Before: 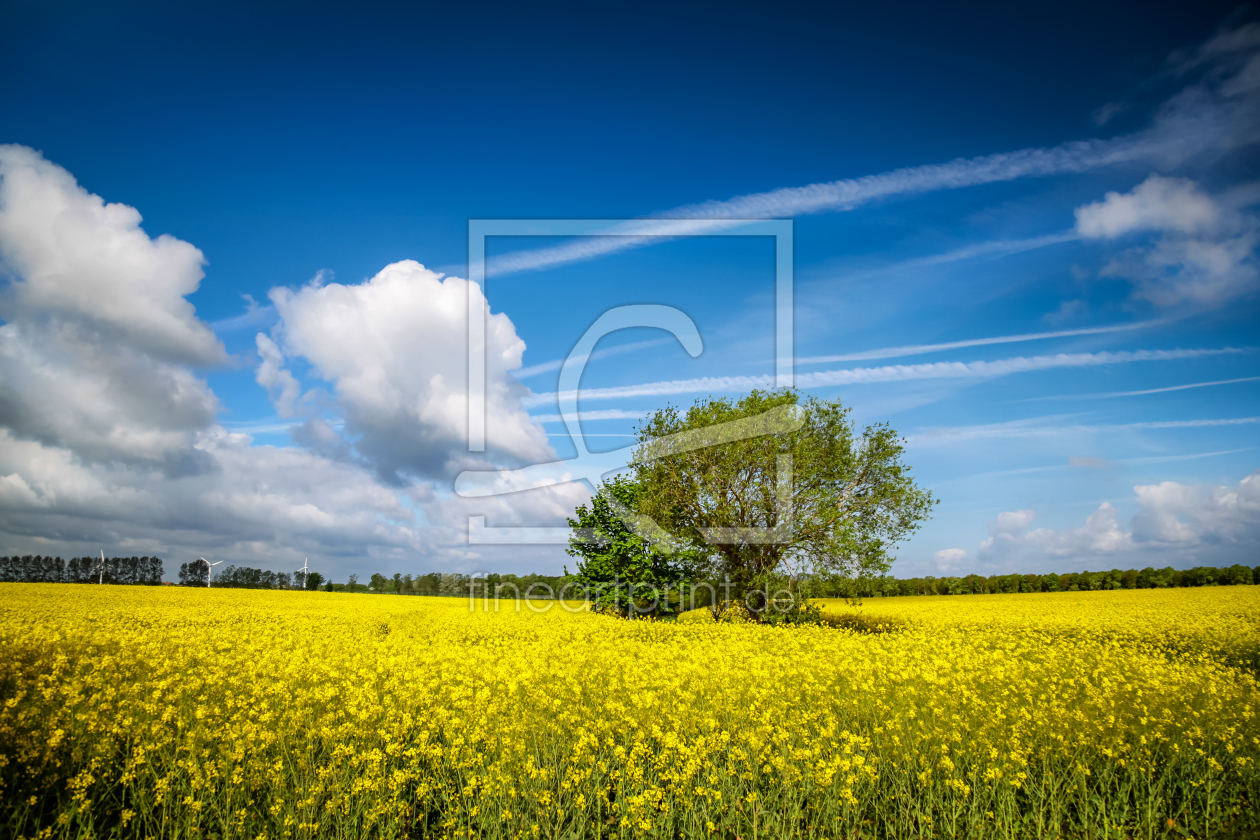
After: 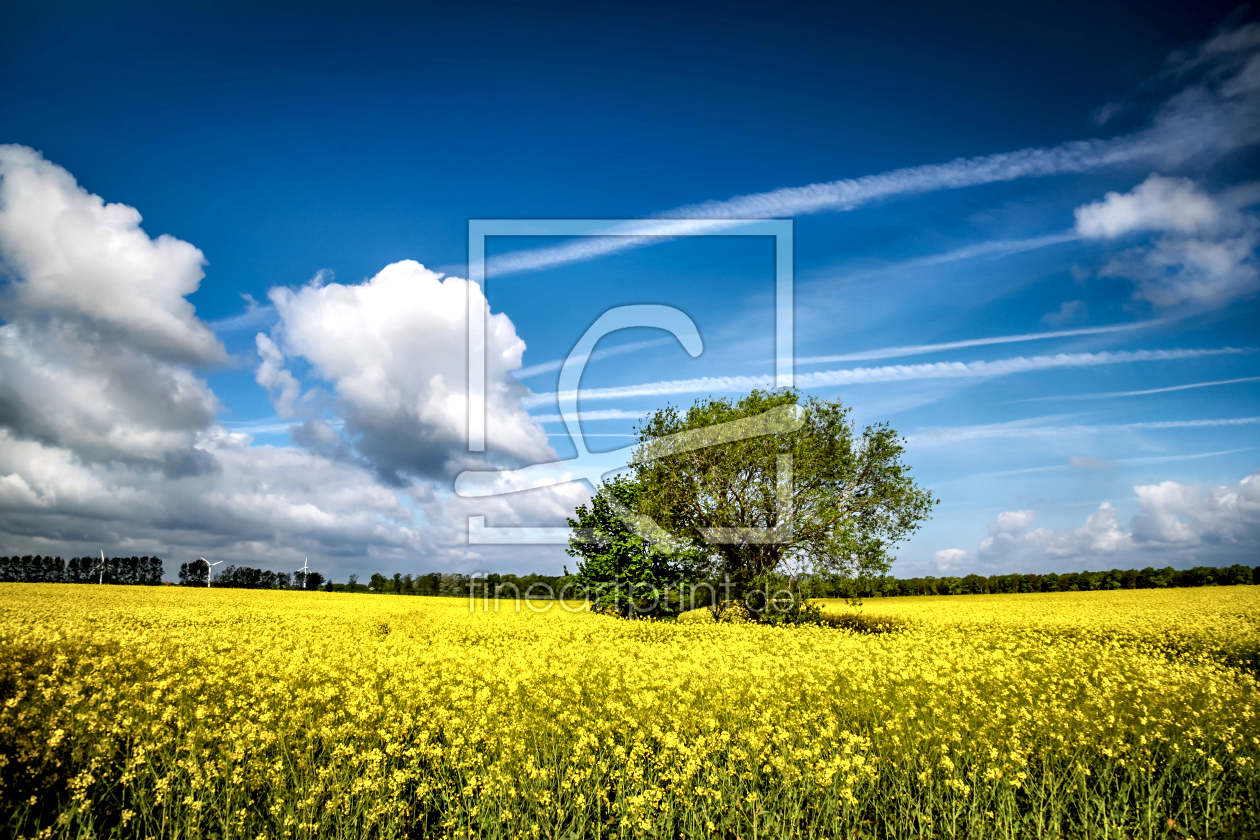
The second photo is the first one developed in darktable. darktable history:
contrast equalizer: octaves 7, y [[0.601, 0.6, 0.598, 0.598, 0.6, 0.601], [0.5 ×6], [0.5 ×6], [0 ×6], [0 ×6]]
